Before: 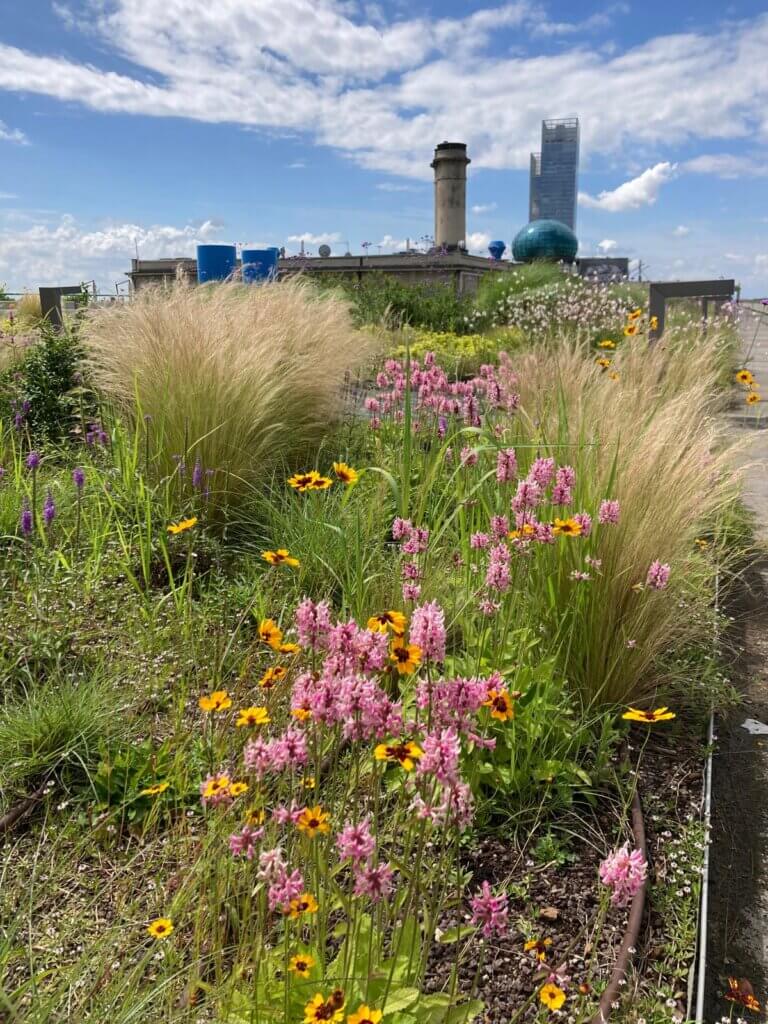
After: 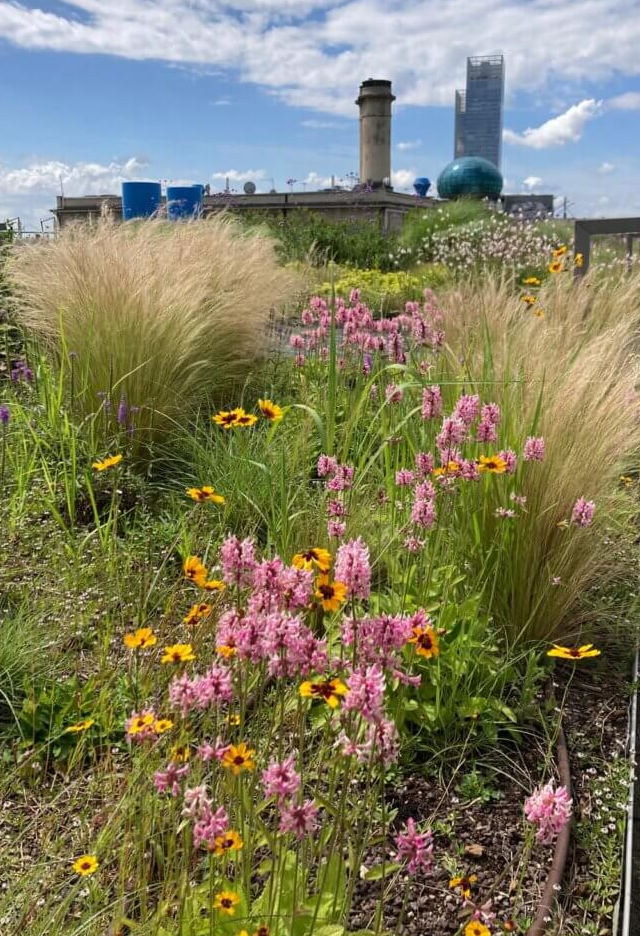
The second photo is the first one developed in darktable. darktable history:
crop: left 9.786%, top 6.217%, right 6.88%, bottom 2.321%
